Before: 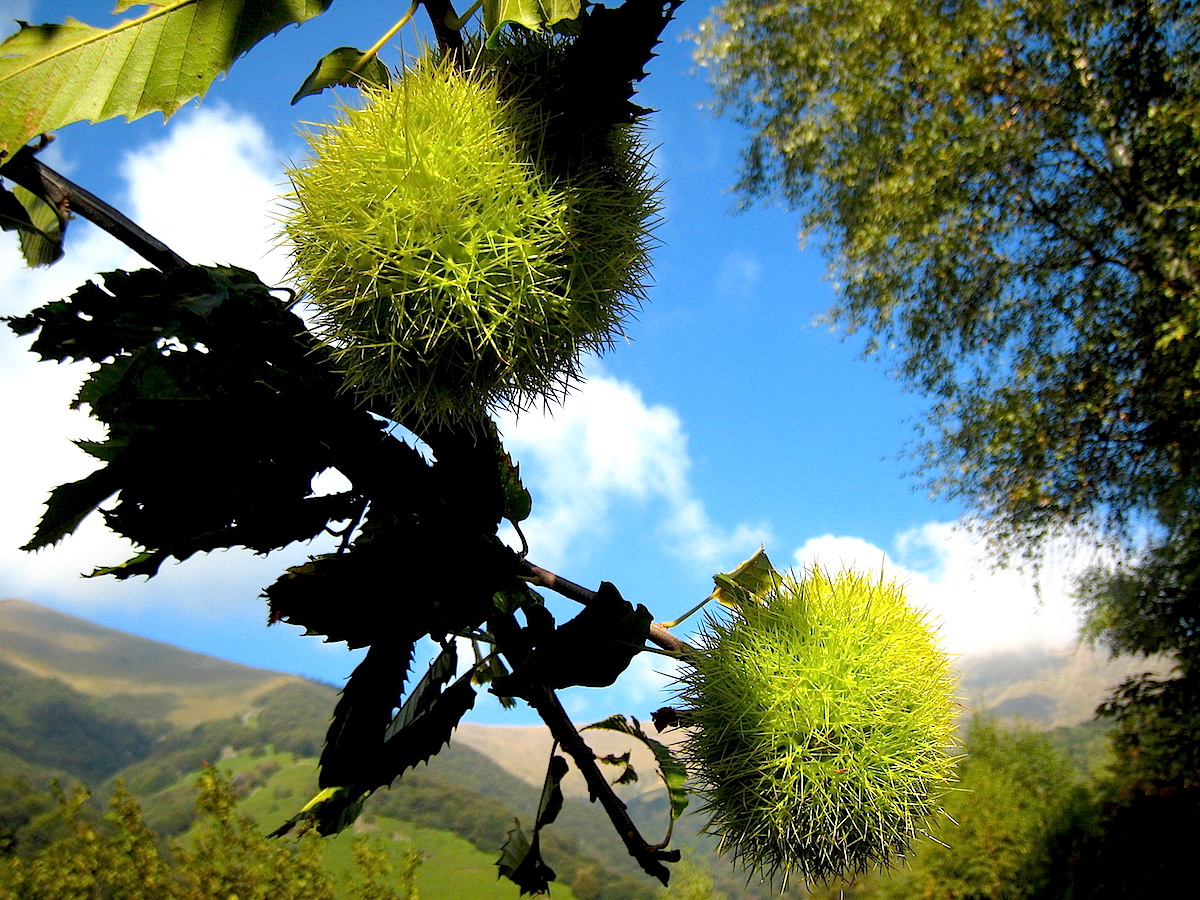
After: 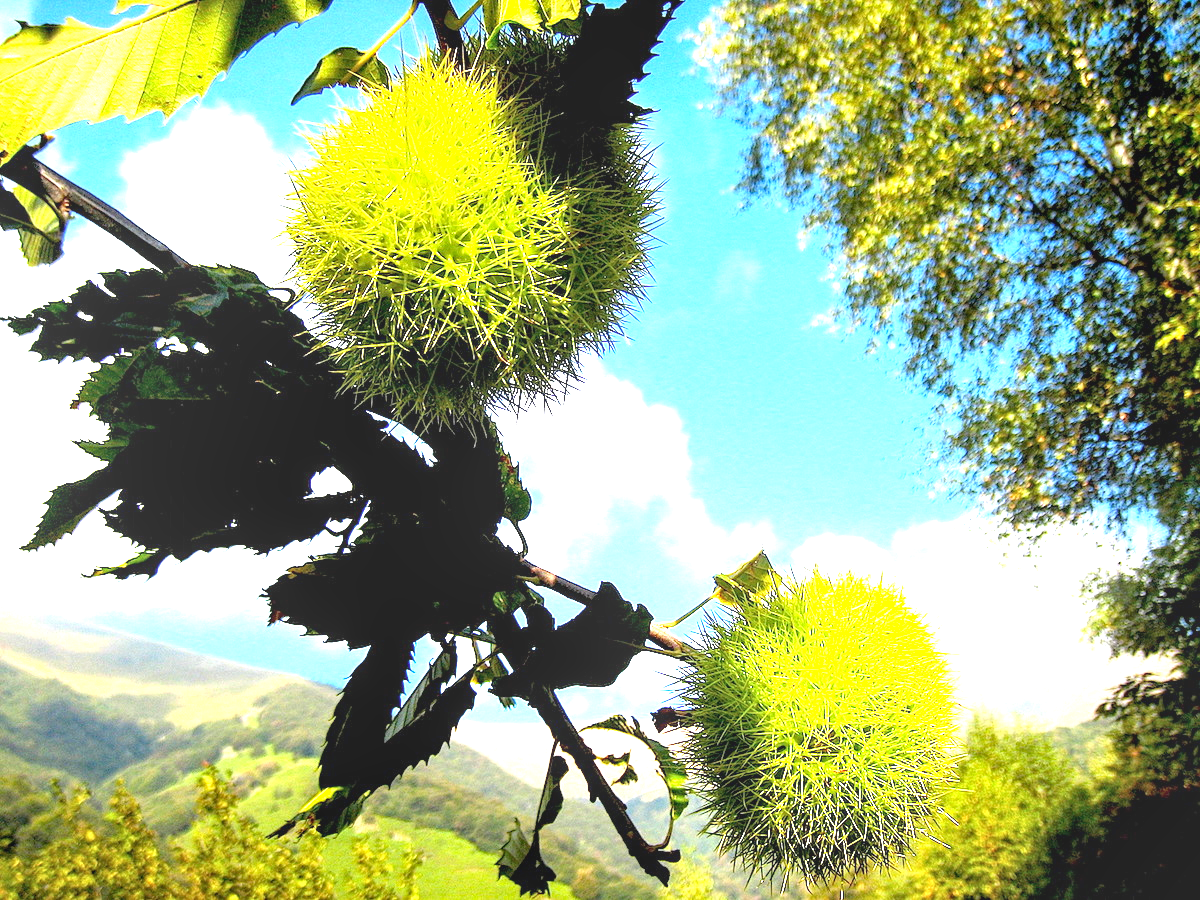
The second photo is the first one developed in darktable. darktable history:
local contrast: detail 109%
exposure: black level correction 0, exposure 1.878 EV, compensate highlight preservation false
